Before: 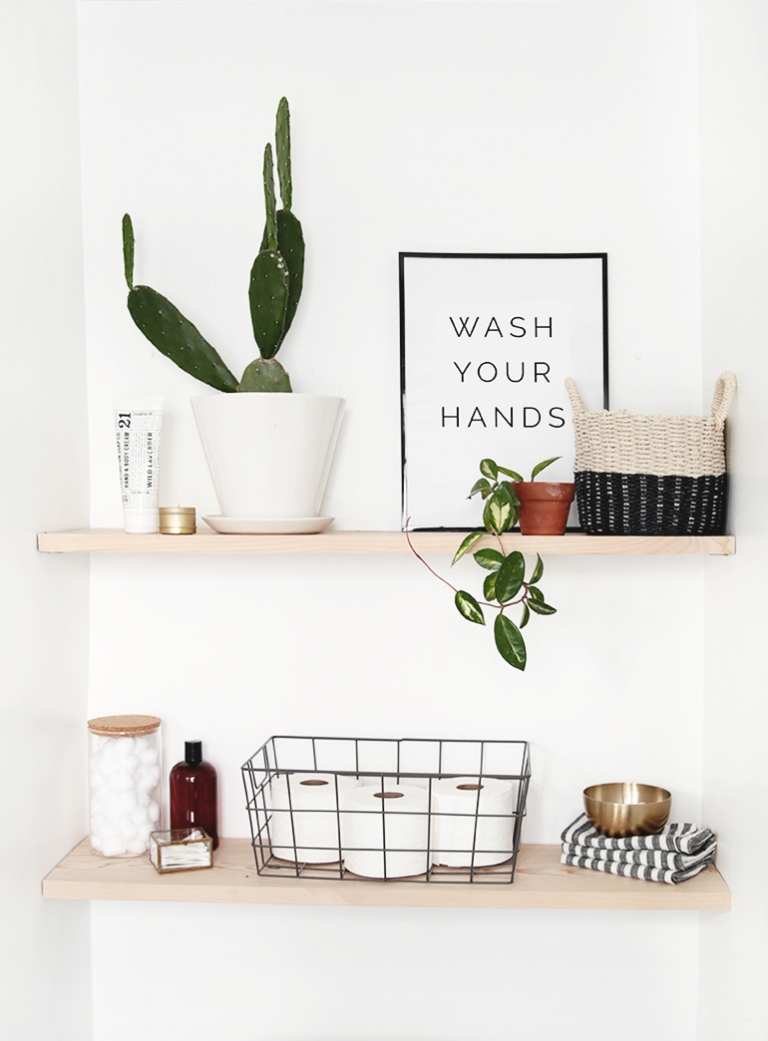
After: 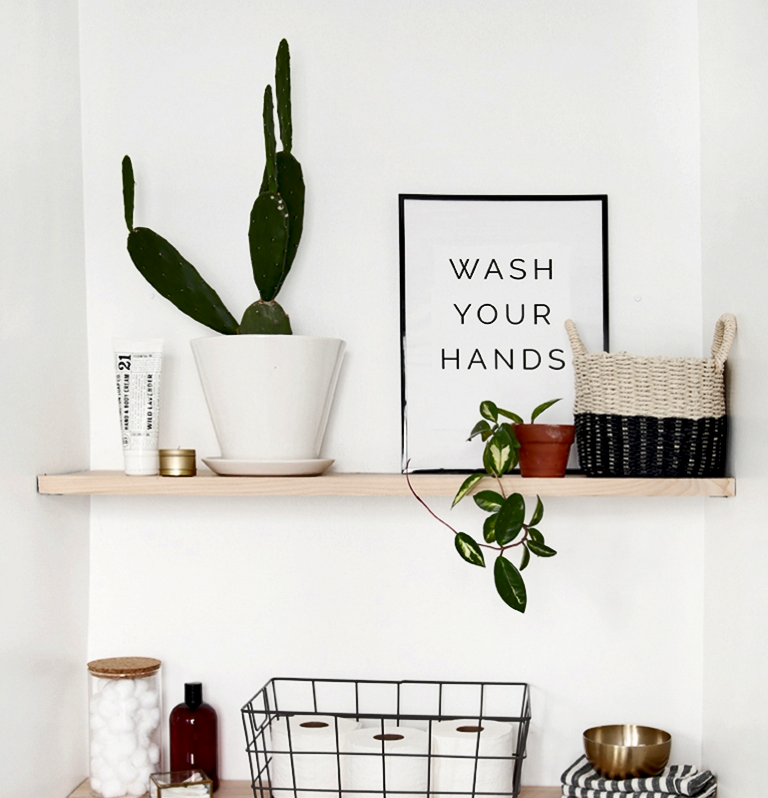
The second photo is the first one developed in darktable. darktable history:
crop: top 5.667%, bottom 17.637%
shadows and highlights: soften with gaussian
exposure: black level correction 0.012, compensate highlight preservation false
